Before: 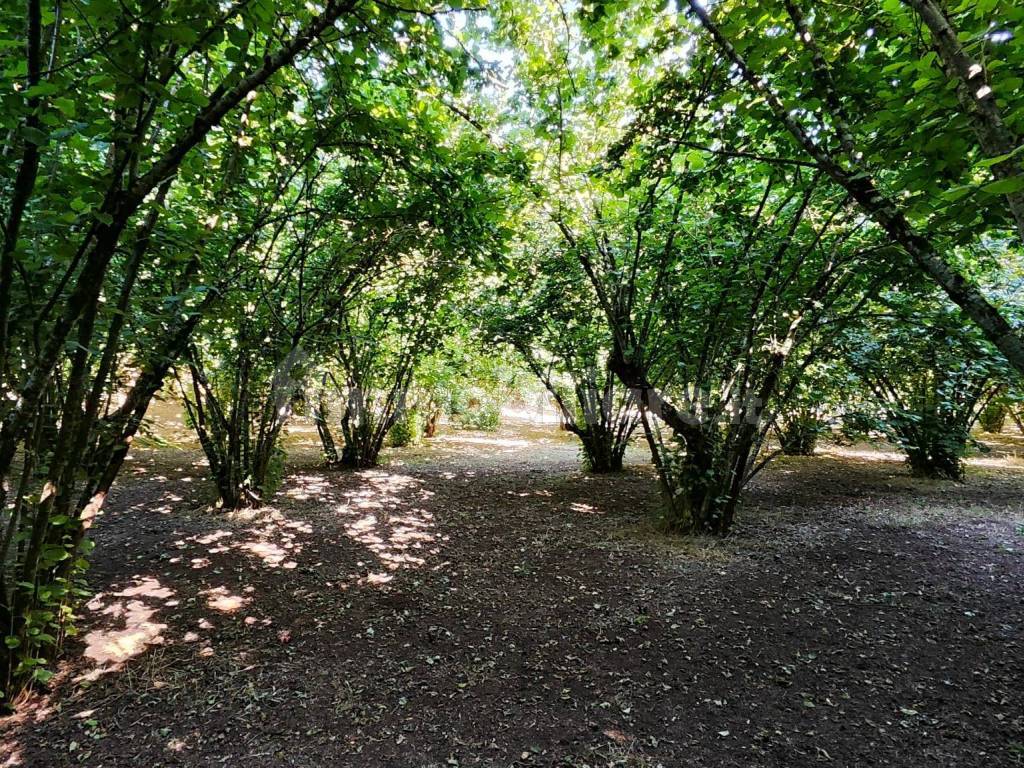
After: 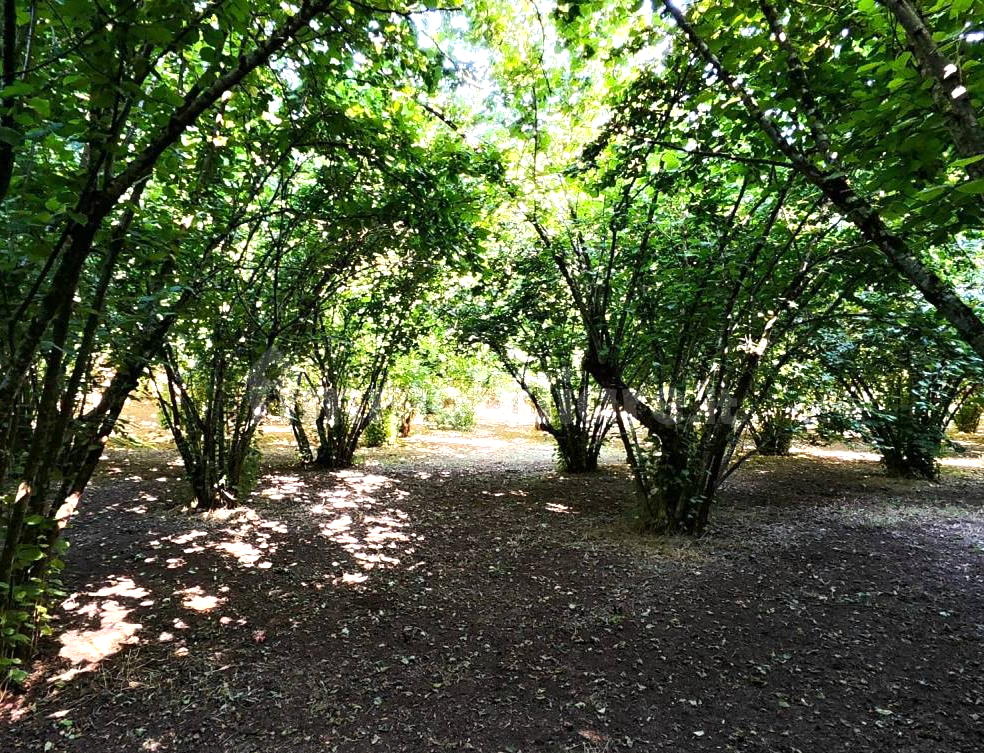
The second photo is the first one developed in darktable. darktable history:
tone equalizer: -8 EV 0.001 EV, -7 EV -0.002 EV, -6 EV 0.005 EV, -5 EV -0.039 EV, -4 EV -0.143 EV, -3 EV -0.153 EV, -2 EV 0.264 EV, -1 EV 0.723 EV, +0 EV 0.506 EV
crop and rotate: left 2.513%, right 1.342%, bottom 1.939%
